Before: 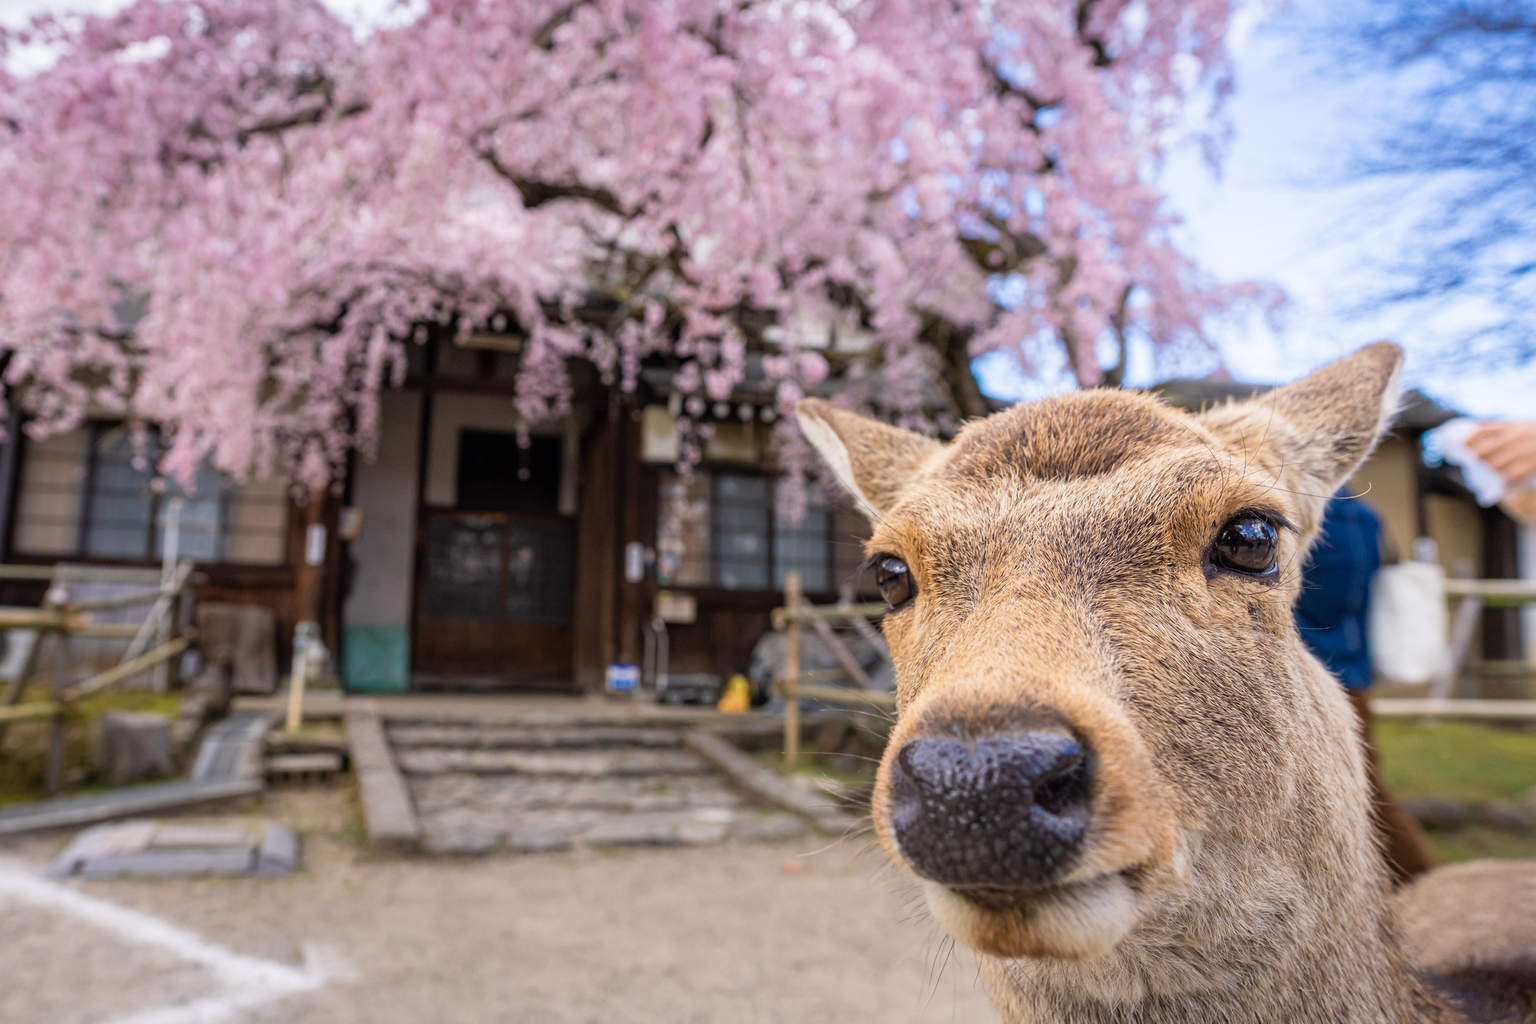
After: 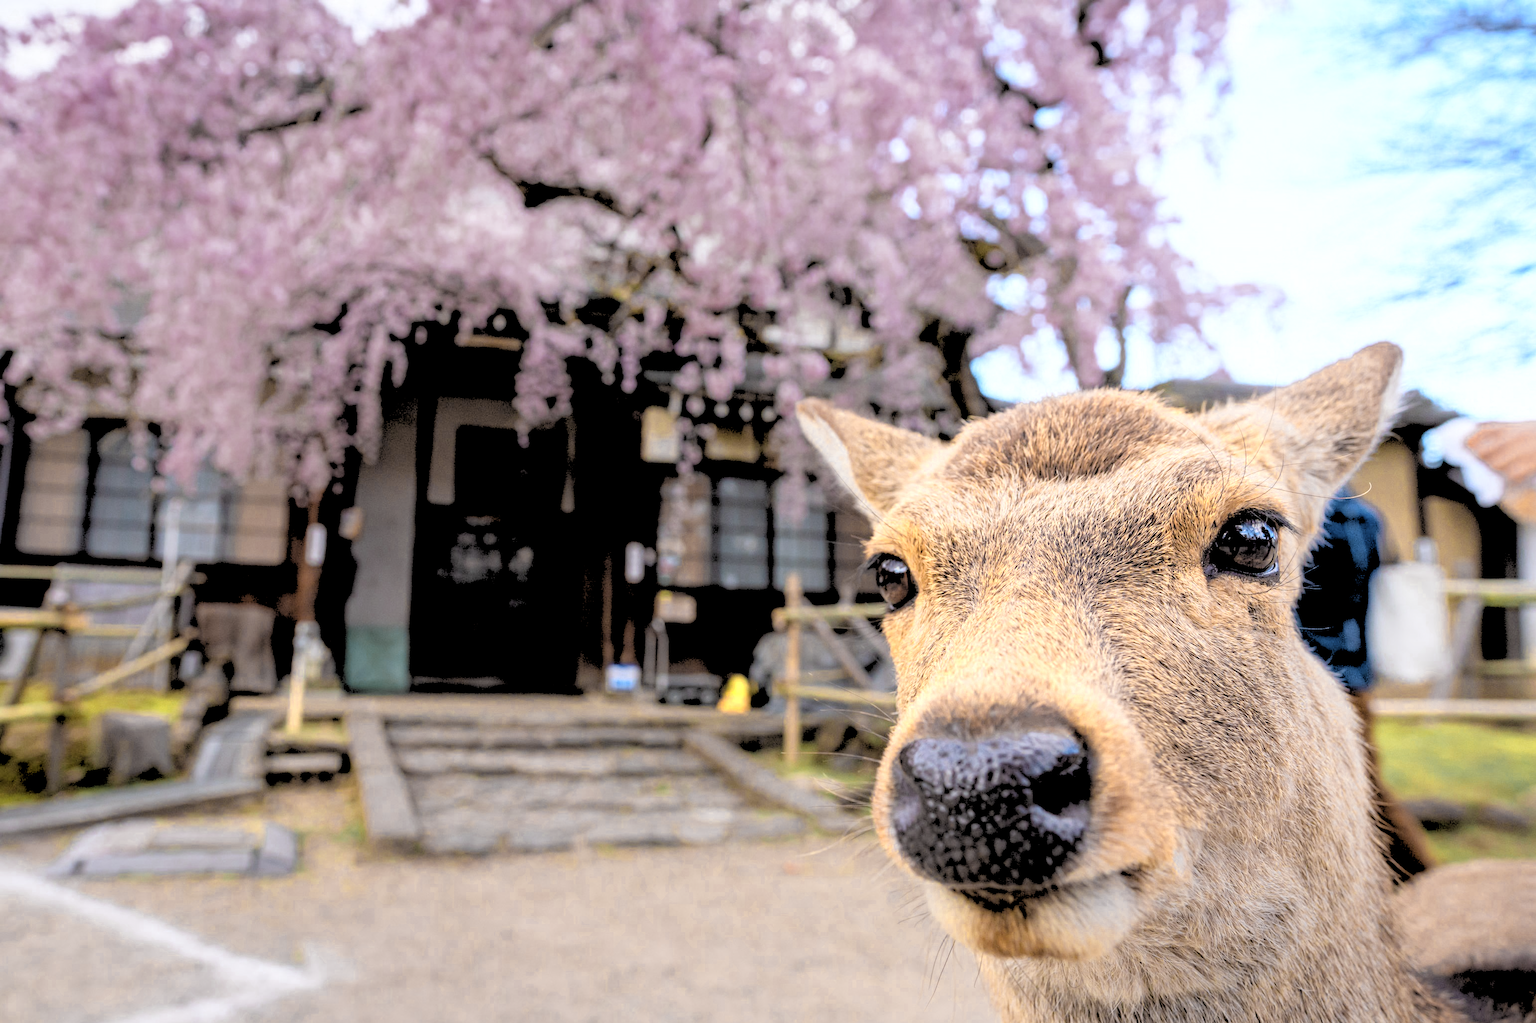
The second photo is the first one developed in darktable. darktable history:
color zones: curves: ch0 [(0.004, 0.306) (0.107, 0.448) (0.252, 0.656) (0.41, 0.398) (0.595, 0.515) (0.768, 0.628)]; ch1 [(0.07, 0.323) (0.151, 0.452) (0.252, 0.608) (0.346, 0.221) (0.463, 0.189) (0.61, 0.368) (0.735, 0.395) (0.921, 0.412)]; ch2 [(0, 0.476) (0.132, 0.512) (0.243, 0.512) (0.397, 0.48) (0.522, 0.376) (0.634, 0.536) (0.761, 0.46)]
rgb levels: levels [[0.027, 0.429, 0.996], [0, 0.5, 1], [0, 0.5, 1]]
